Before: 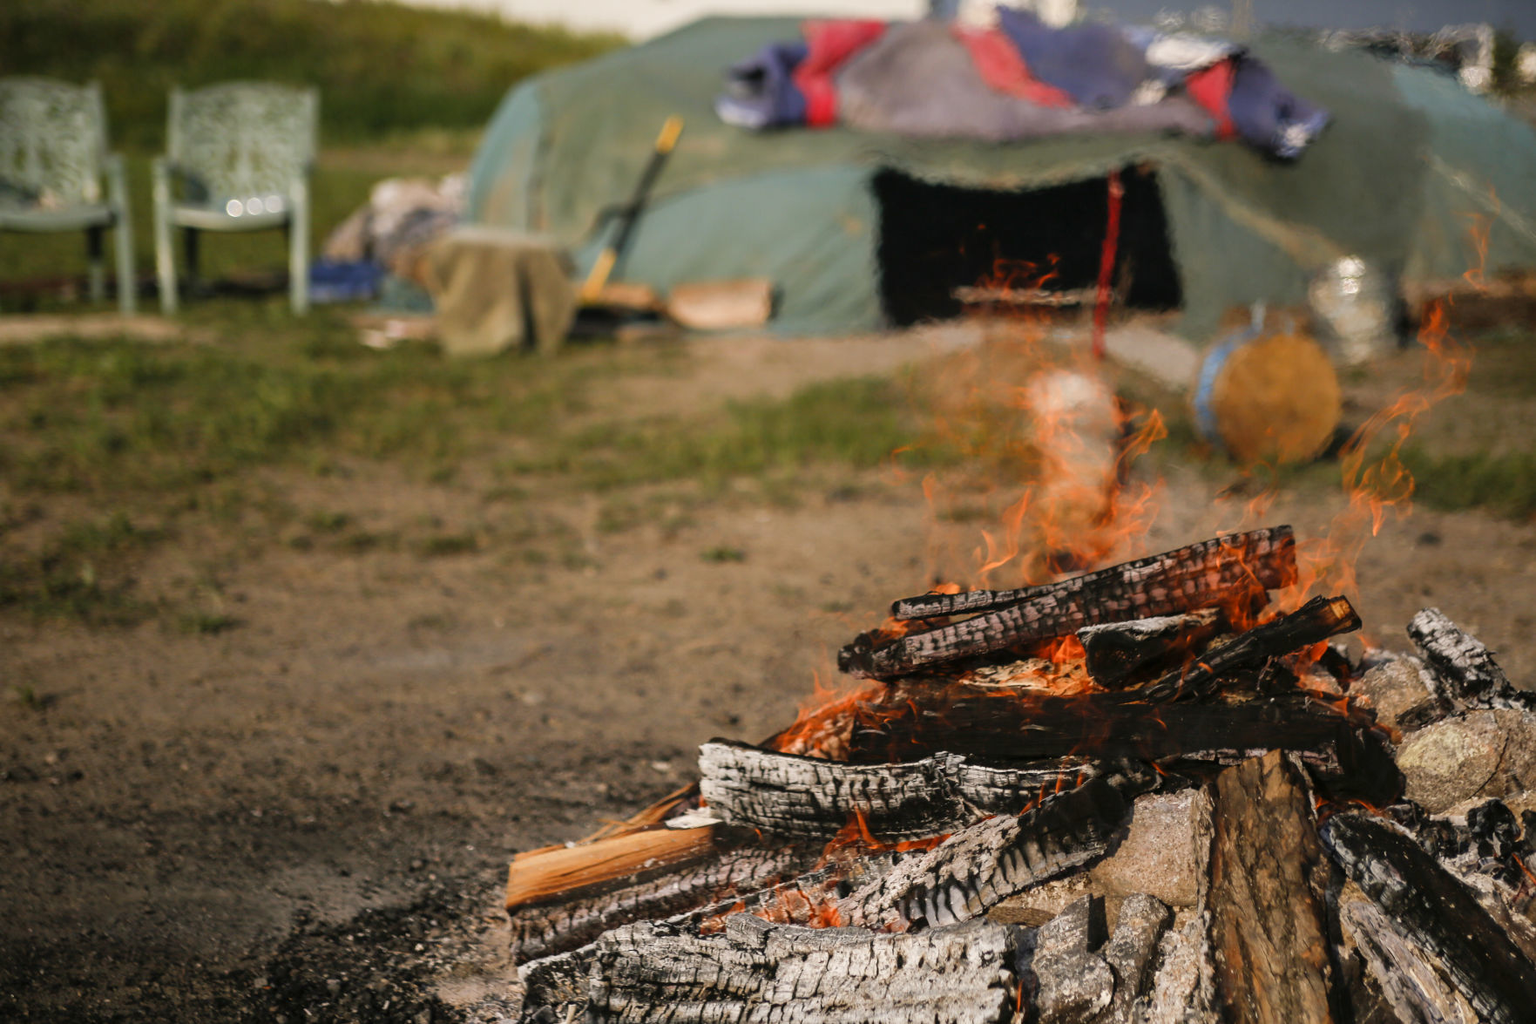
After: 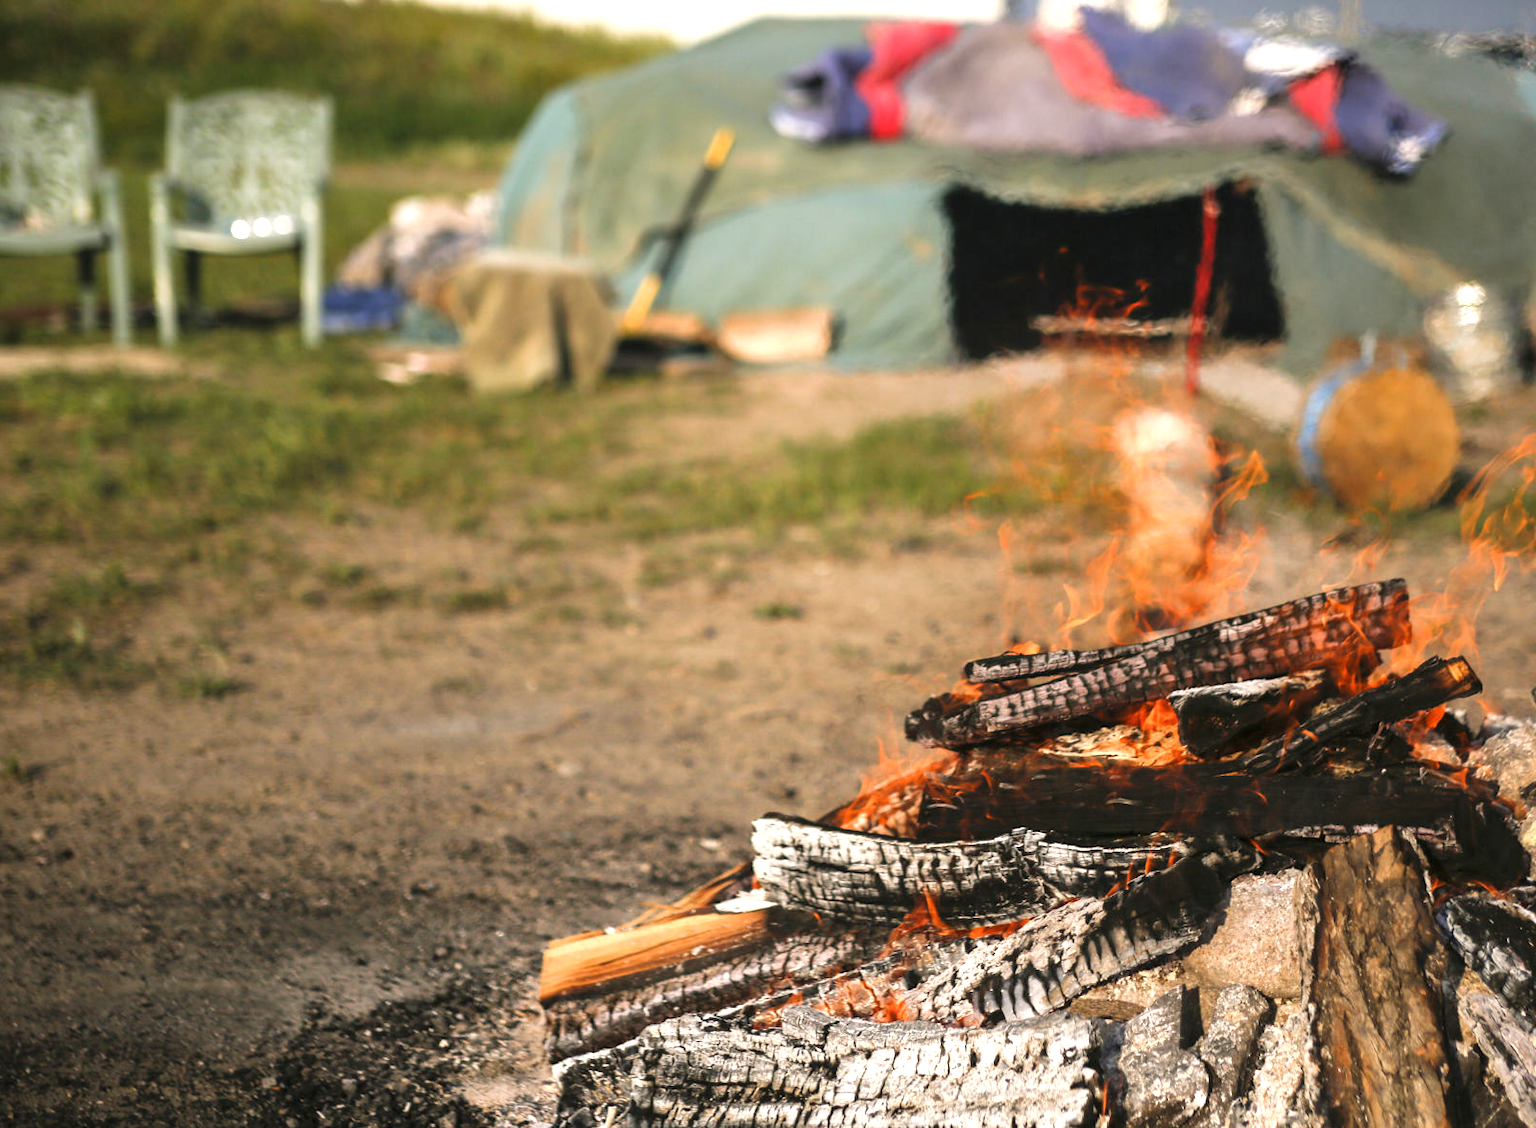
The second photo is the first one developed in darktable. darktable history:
exposure: black level correction 0, exposure 0.891 EV, compensate highlight preservation false
crop and rotate: left 1.103%, right 8.098%
tone equalizer: edges refinement/feathering 500, mask exposure compensation -1.57 EV, preserve details no
